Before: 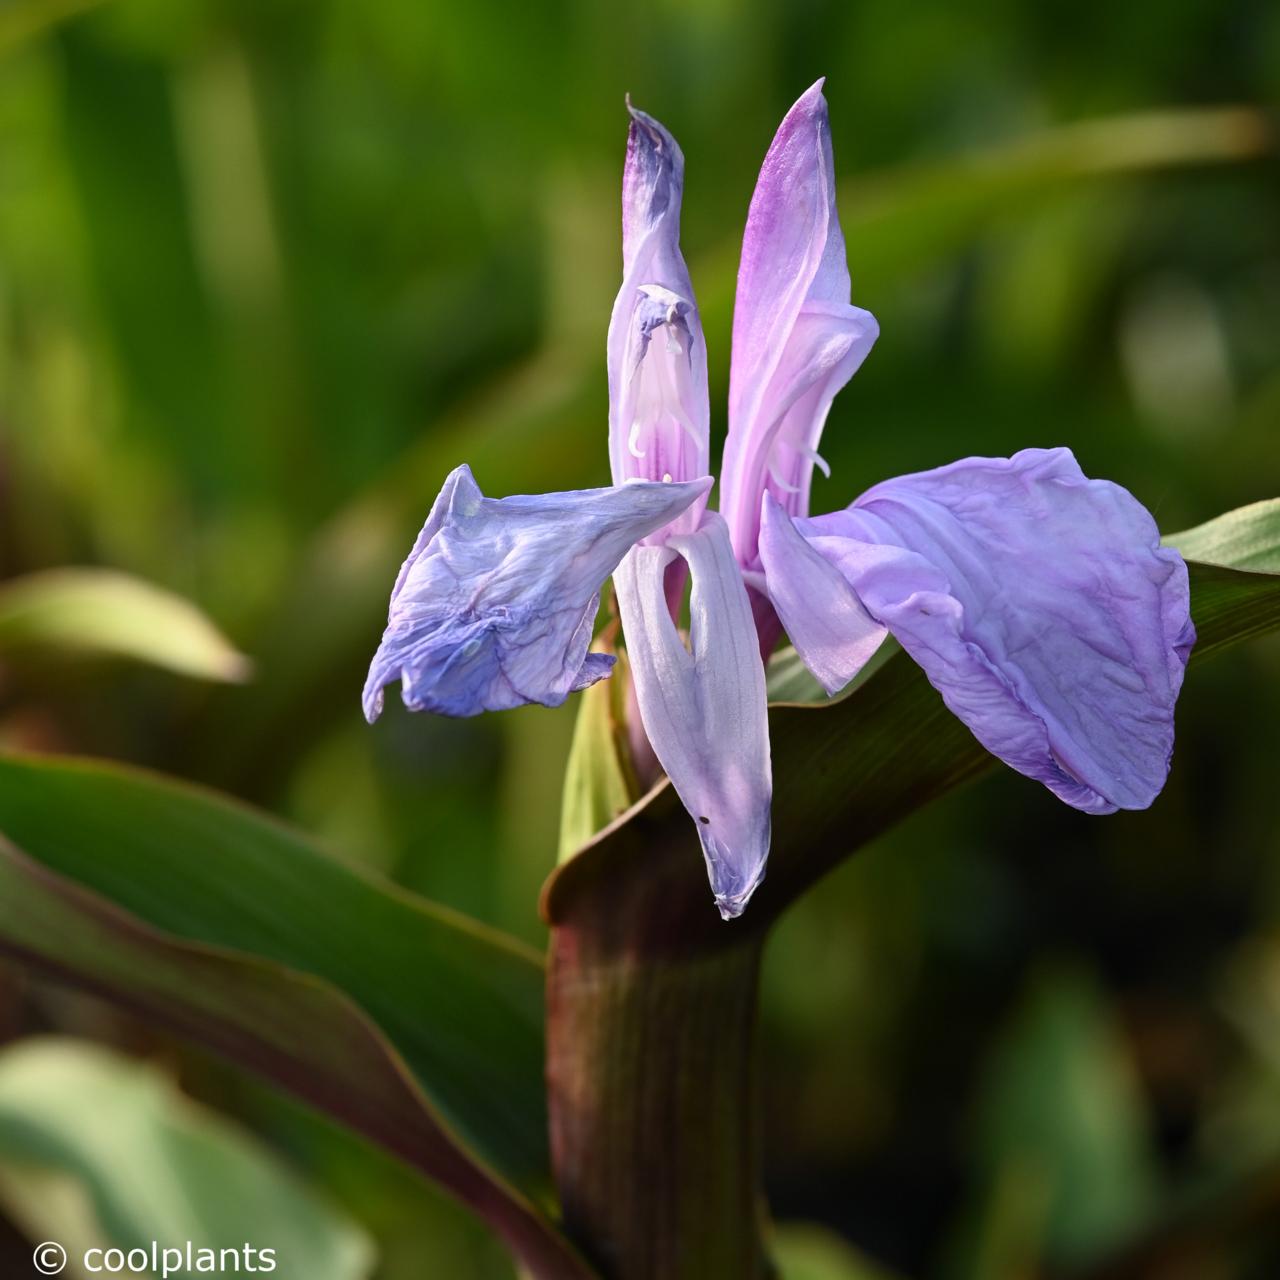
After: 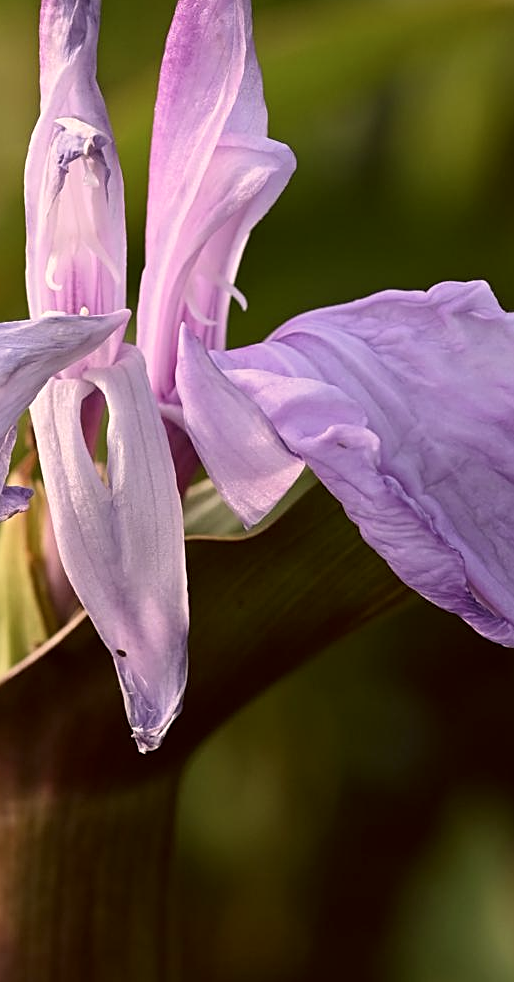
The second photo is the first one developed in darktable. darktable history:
crop: left 45.616%, top 13.061%, right 14.158%, bottom 10.15%
sharpen: on, module defaults
color correction: highlights a* 10.16, highlights b* 9.73, shadows a* 7.83, shadows b* 8.52, saturation 0.801
